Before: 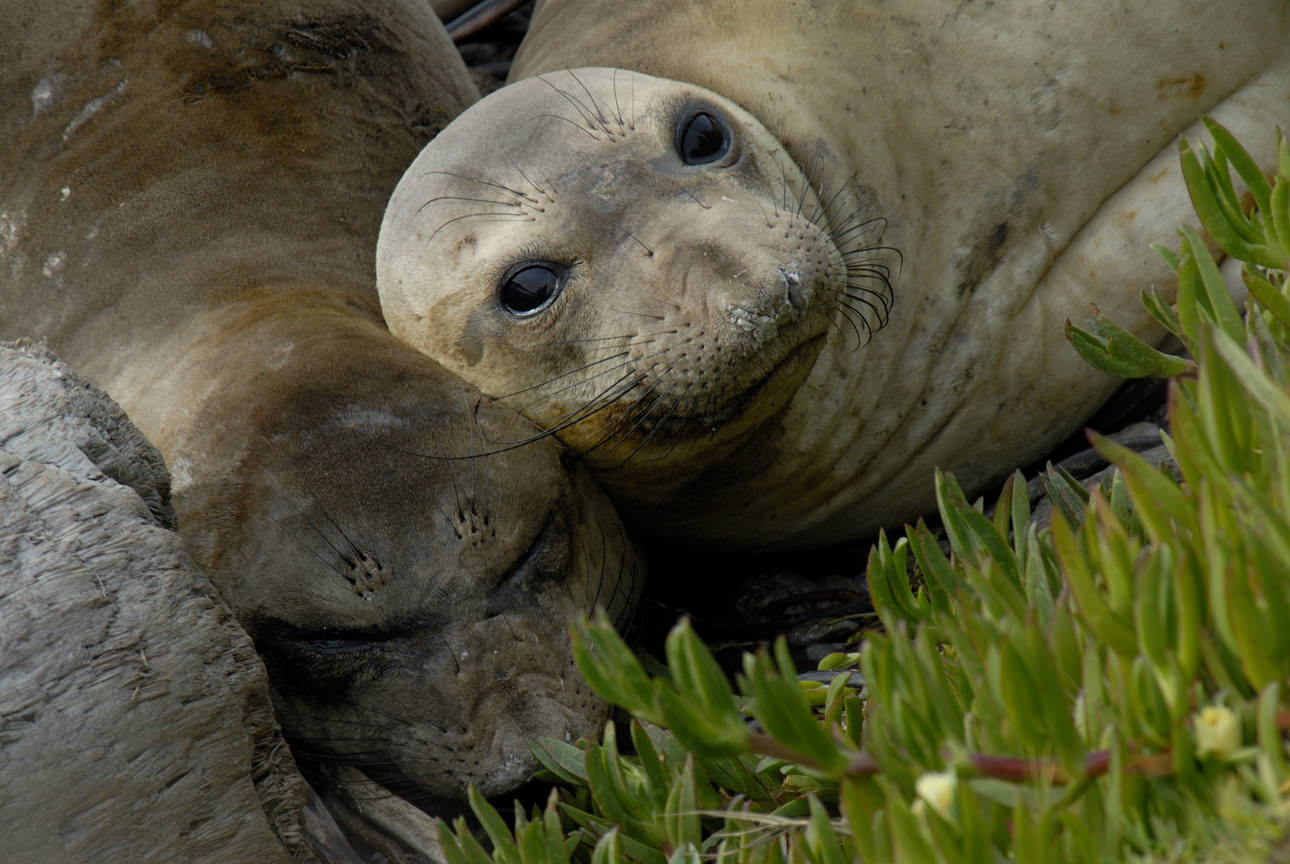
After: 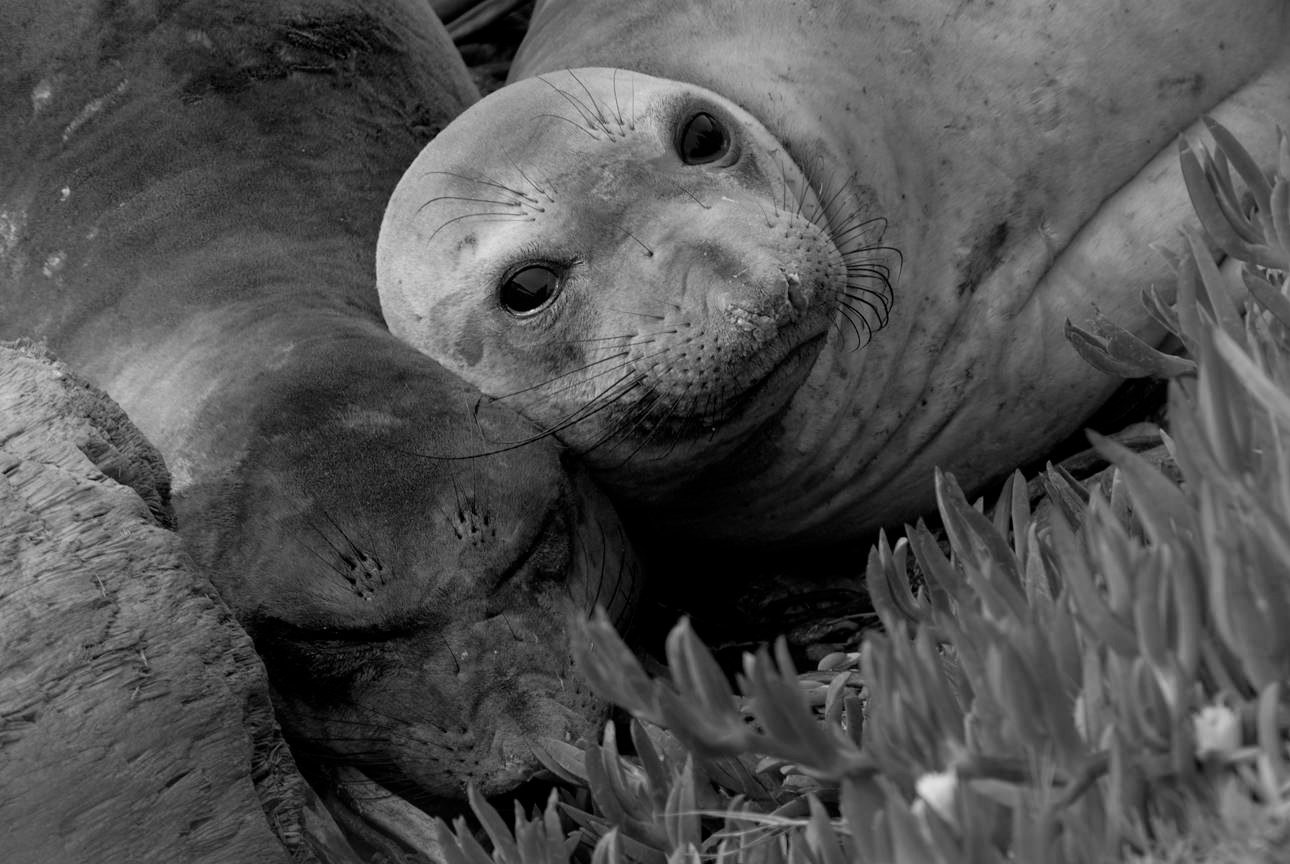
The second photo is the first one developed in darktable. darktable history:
monochrome: on, module defaults
velvia: strength 45%
